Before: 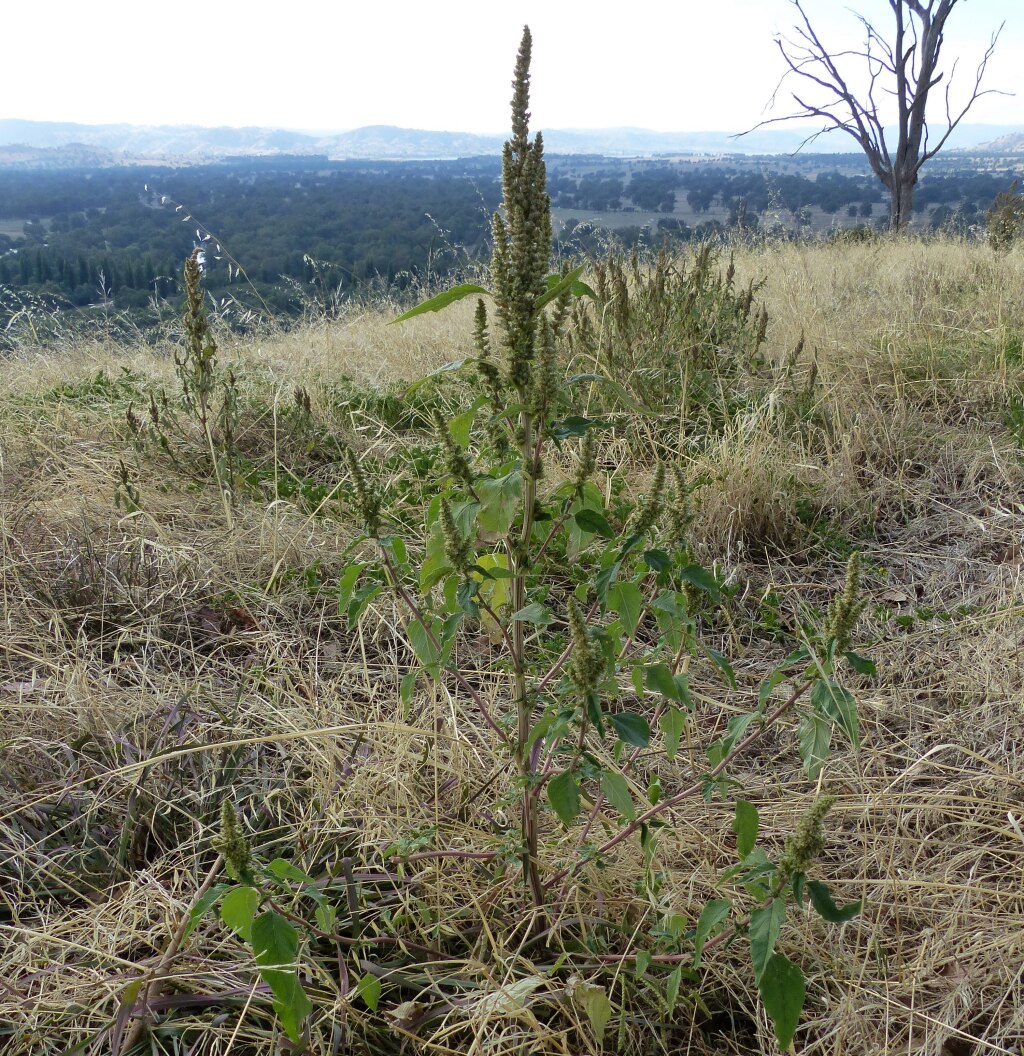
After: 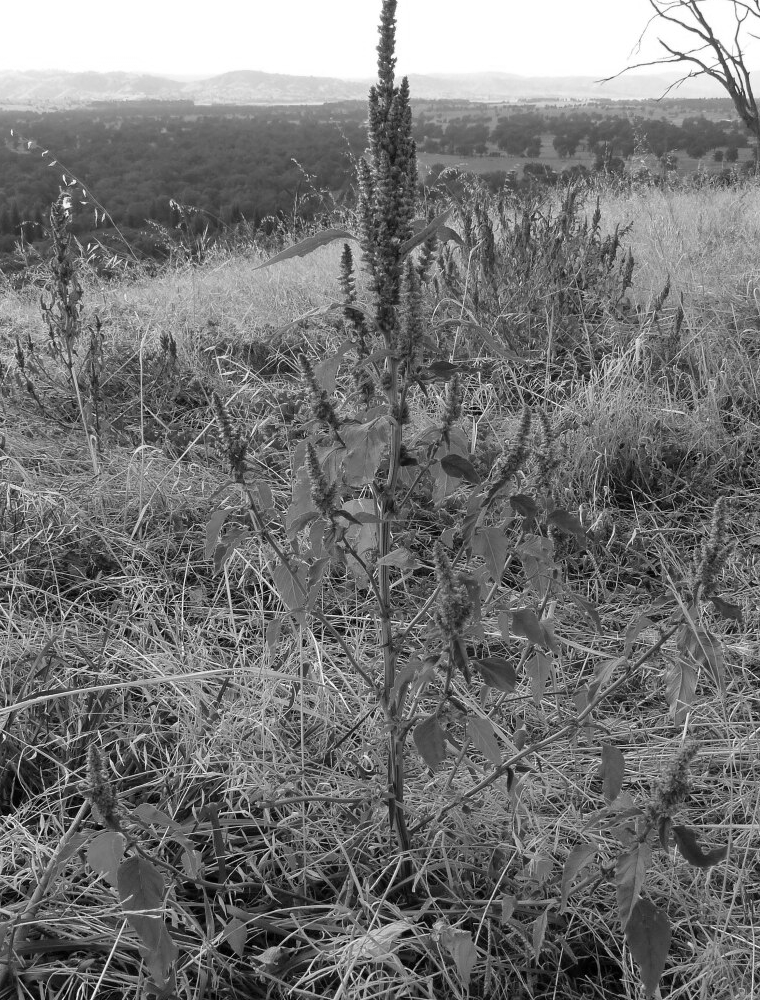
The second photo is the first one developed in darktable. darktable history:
monochrome: on, module defaults
crop and rotate: left 13.15%, top 5.251%, right 12.609%
